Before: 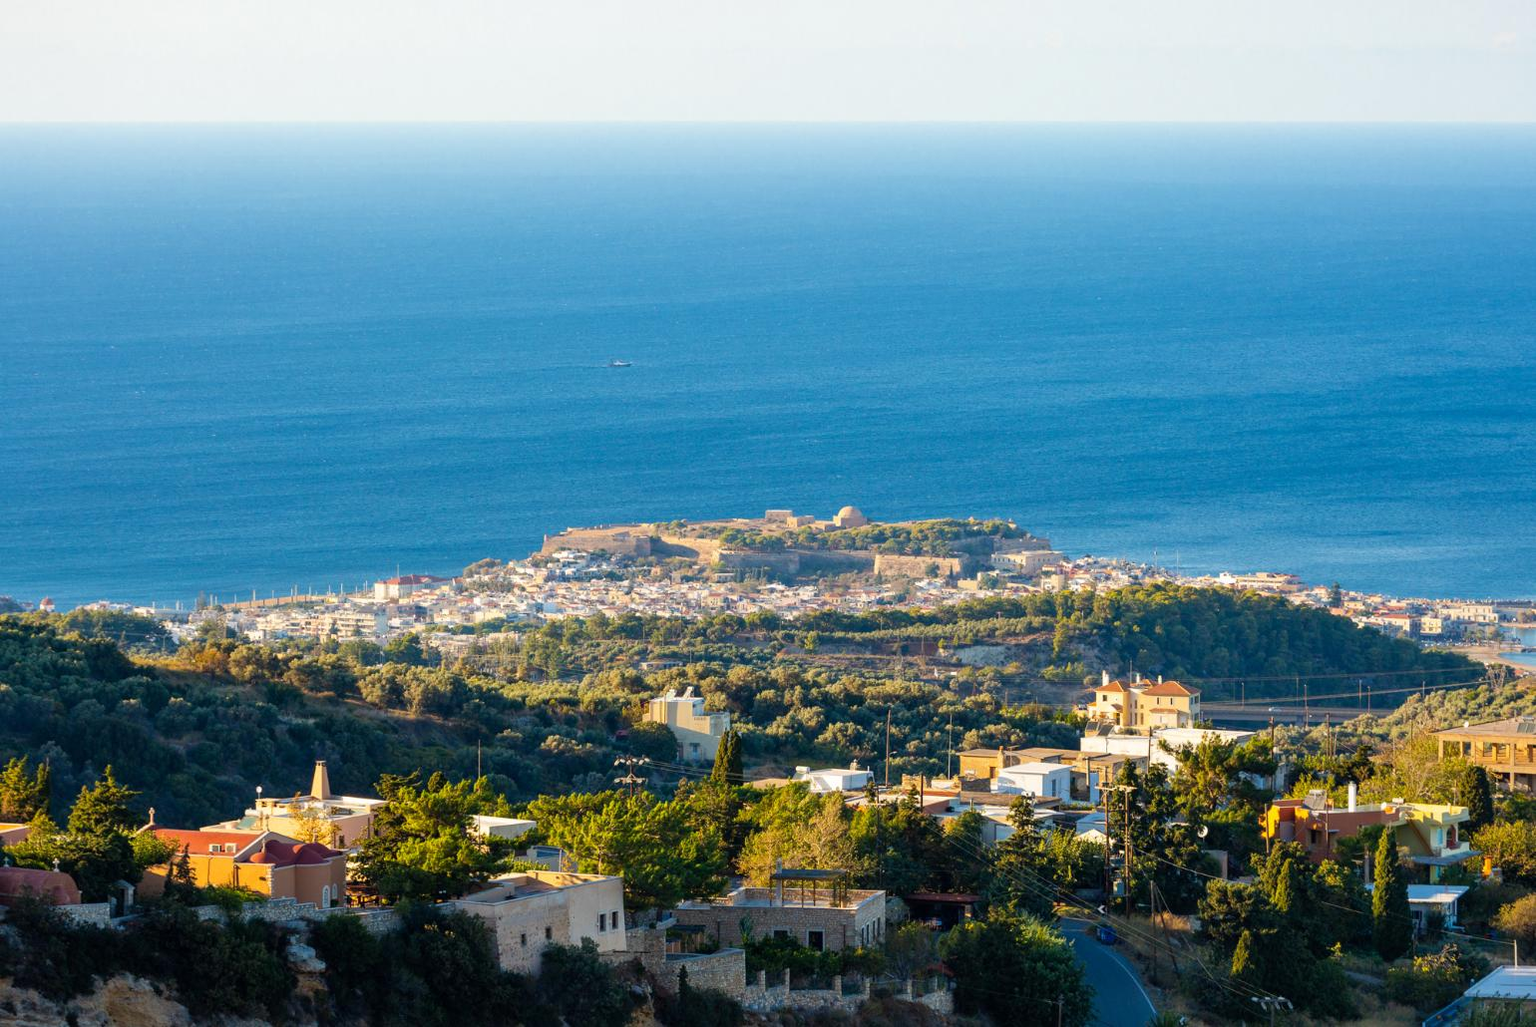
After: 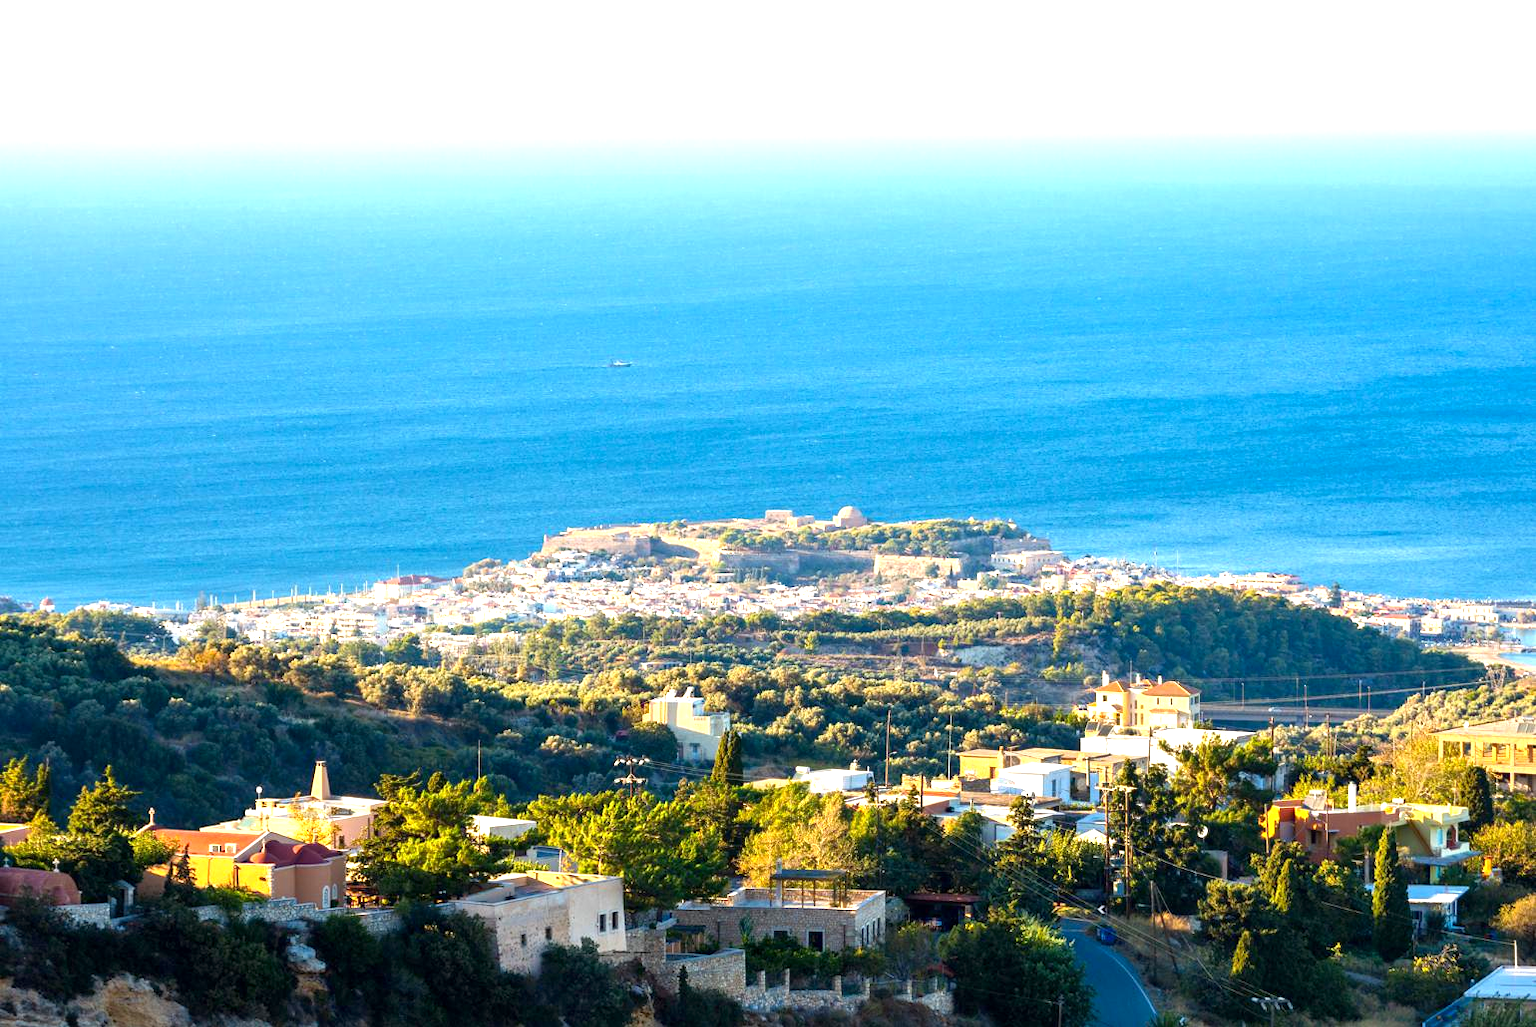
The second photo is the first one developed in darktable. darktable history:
contrast brightness saturation: contrast 0.03, brightness -0.04
exposure: black level correction 0.001, exposure 1.05 EV, compensate exposure bias true, compensate highlight preservation false
